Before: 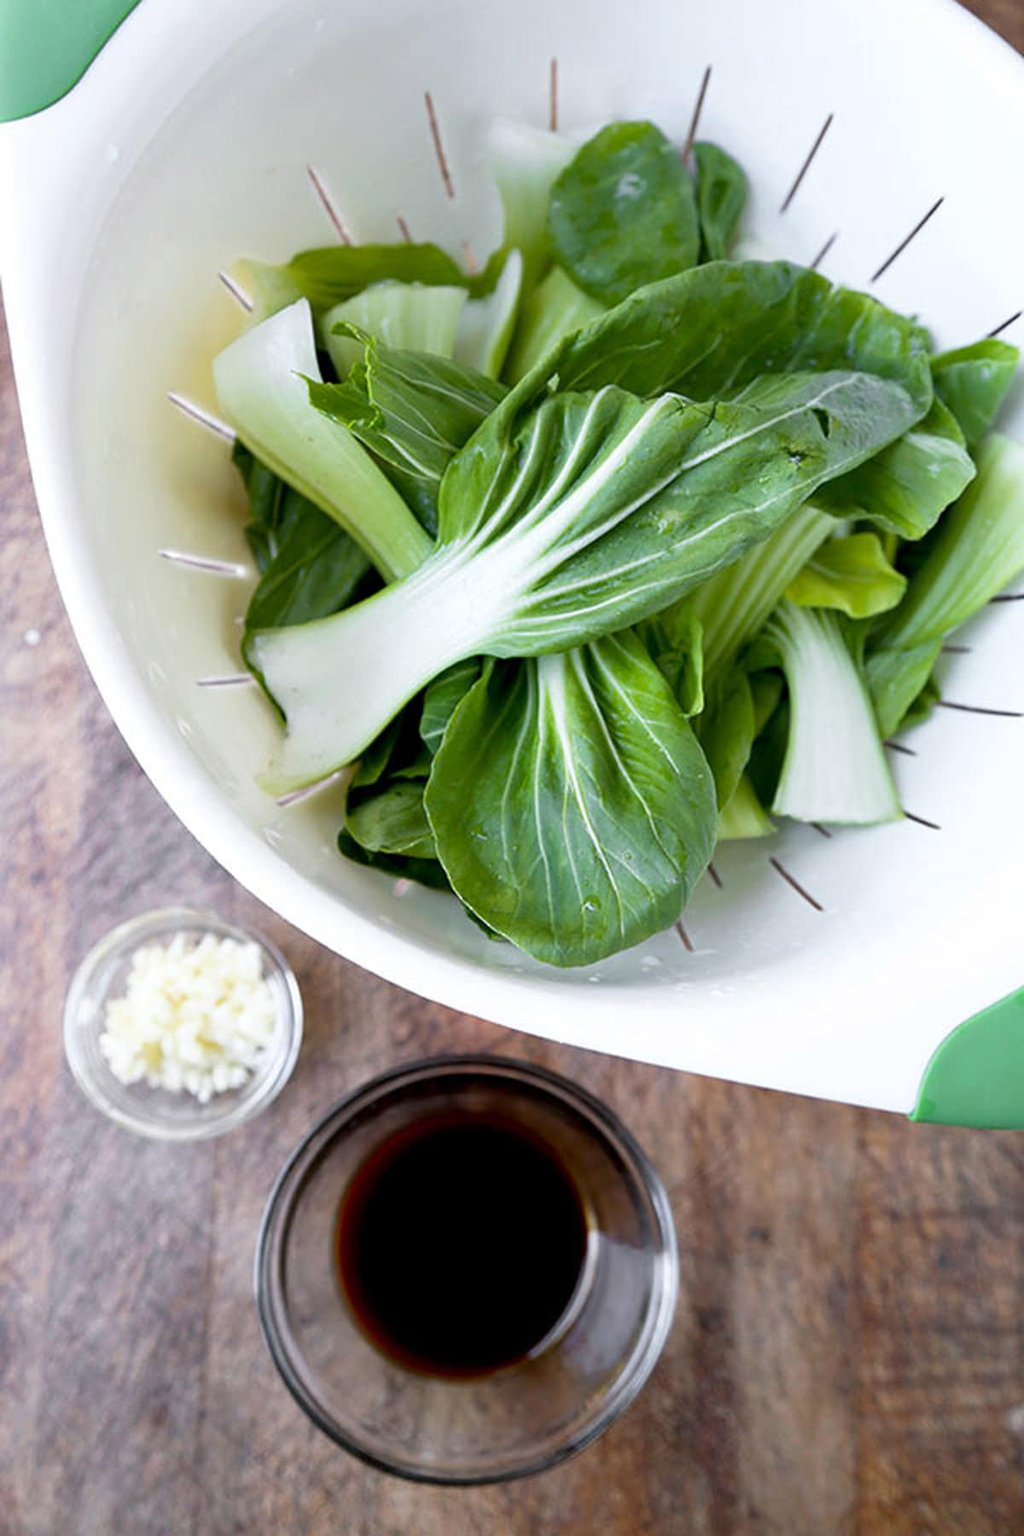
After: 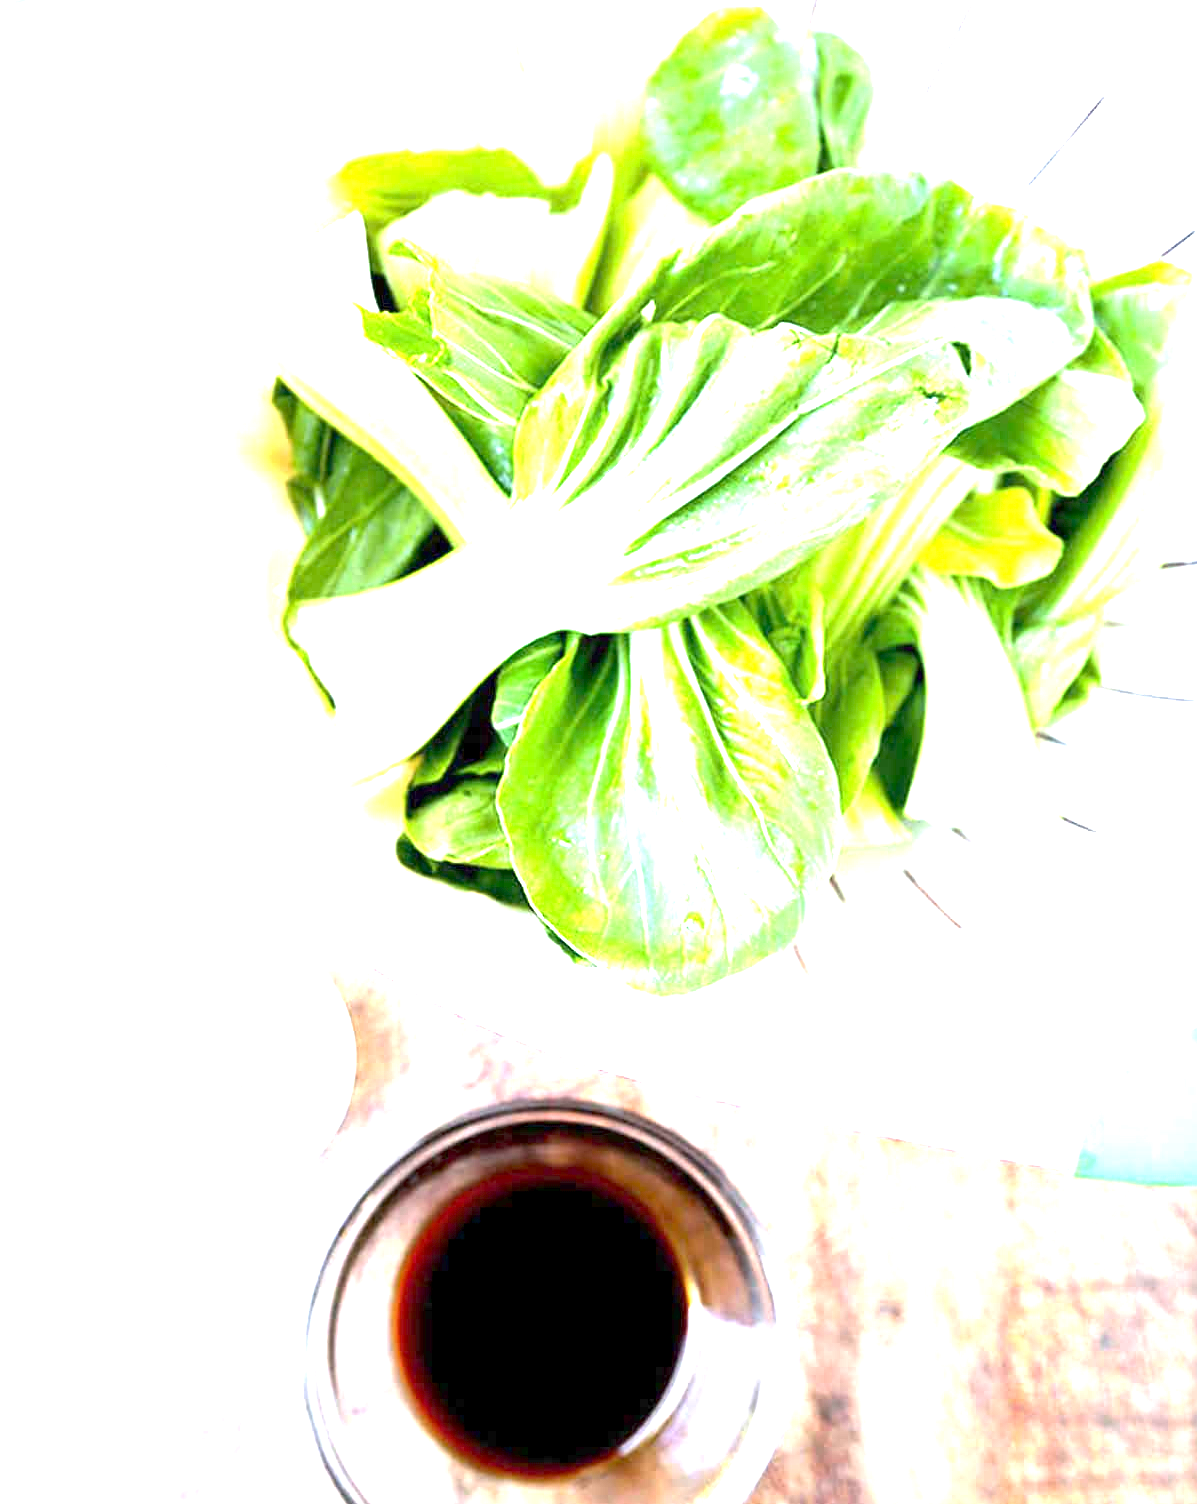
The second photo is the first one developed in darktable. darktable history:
exposure: exposure 3 EV, compensate highlight preservation false
crop: top 7.625%, bottom 8.027%
